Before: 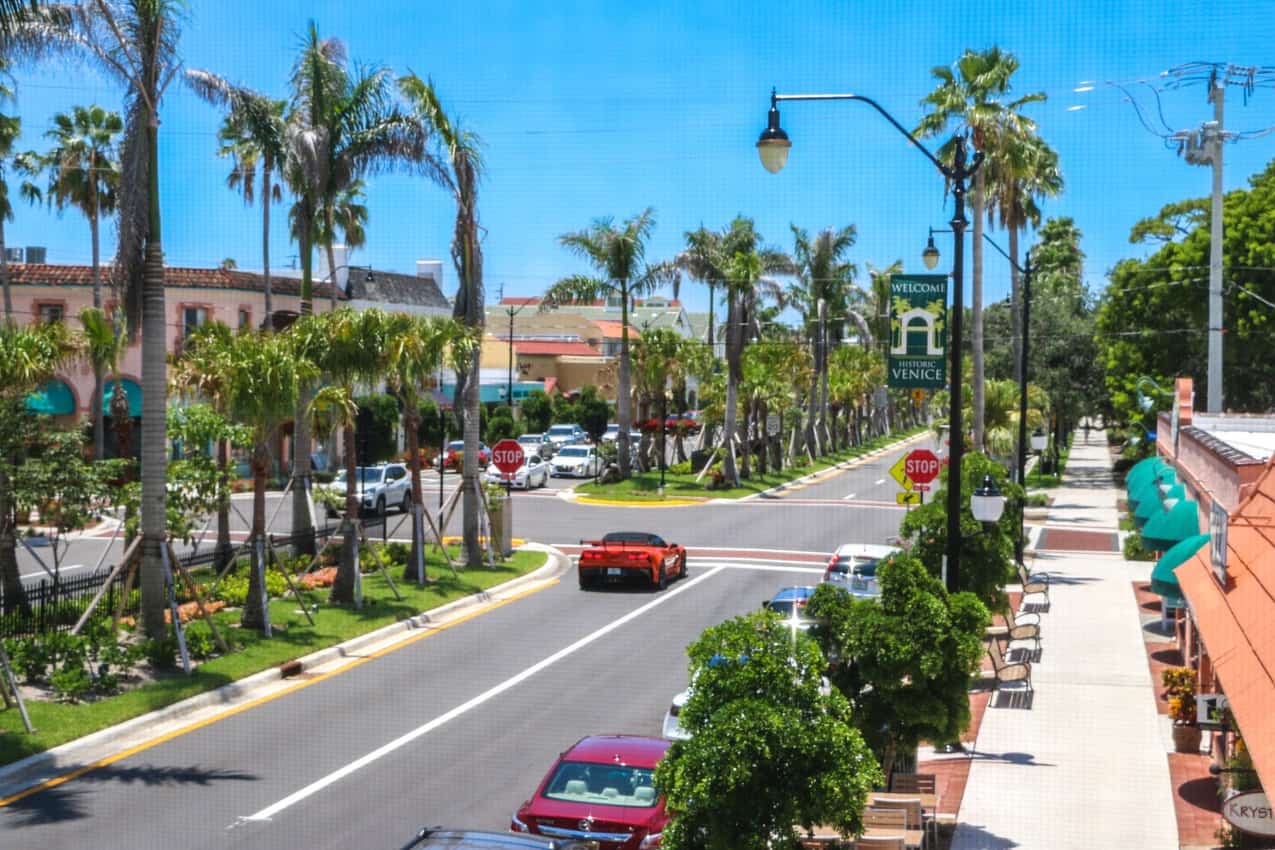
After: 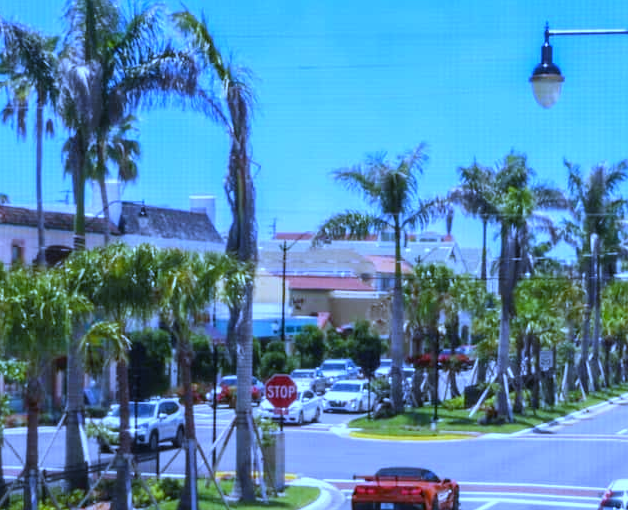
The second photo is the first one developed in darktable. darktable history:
white balance: red 0.766, blue 1.537
crop: left 17.835%, top 7.675%, right 32.881%, bottom 32.213%
